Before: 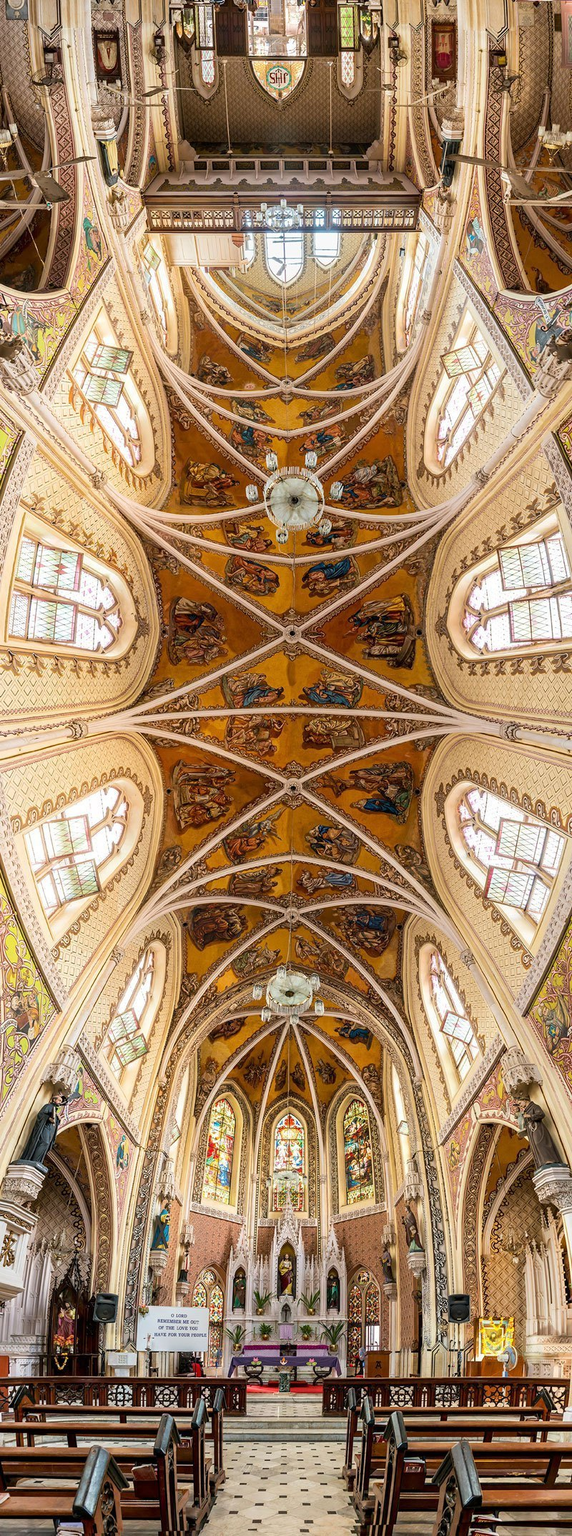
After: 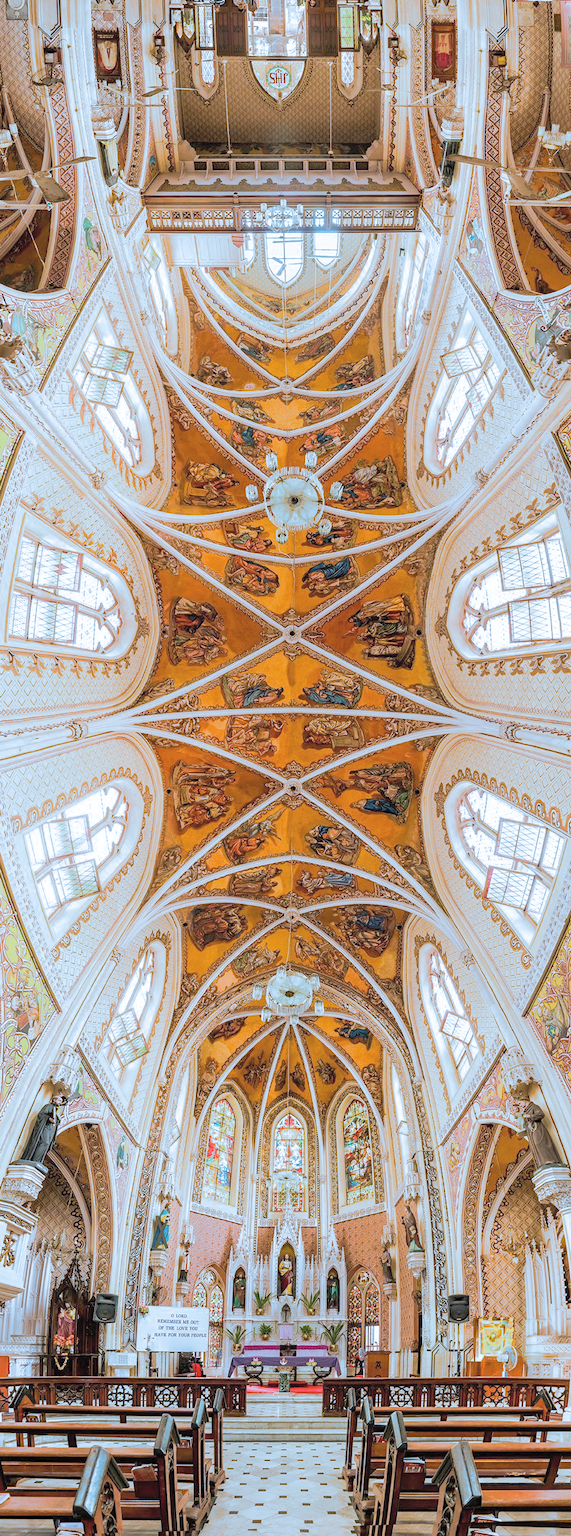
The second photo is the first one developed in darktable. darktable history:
contrast brightness saturation: contrast 0.1, brightness 0.3, saturation 0.14
split-toning: shadows › hue 351.18°, shadows › saturation 0.86, highlights › hue 218.82°, highlights › saturation 0.73, balance -19.167
